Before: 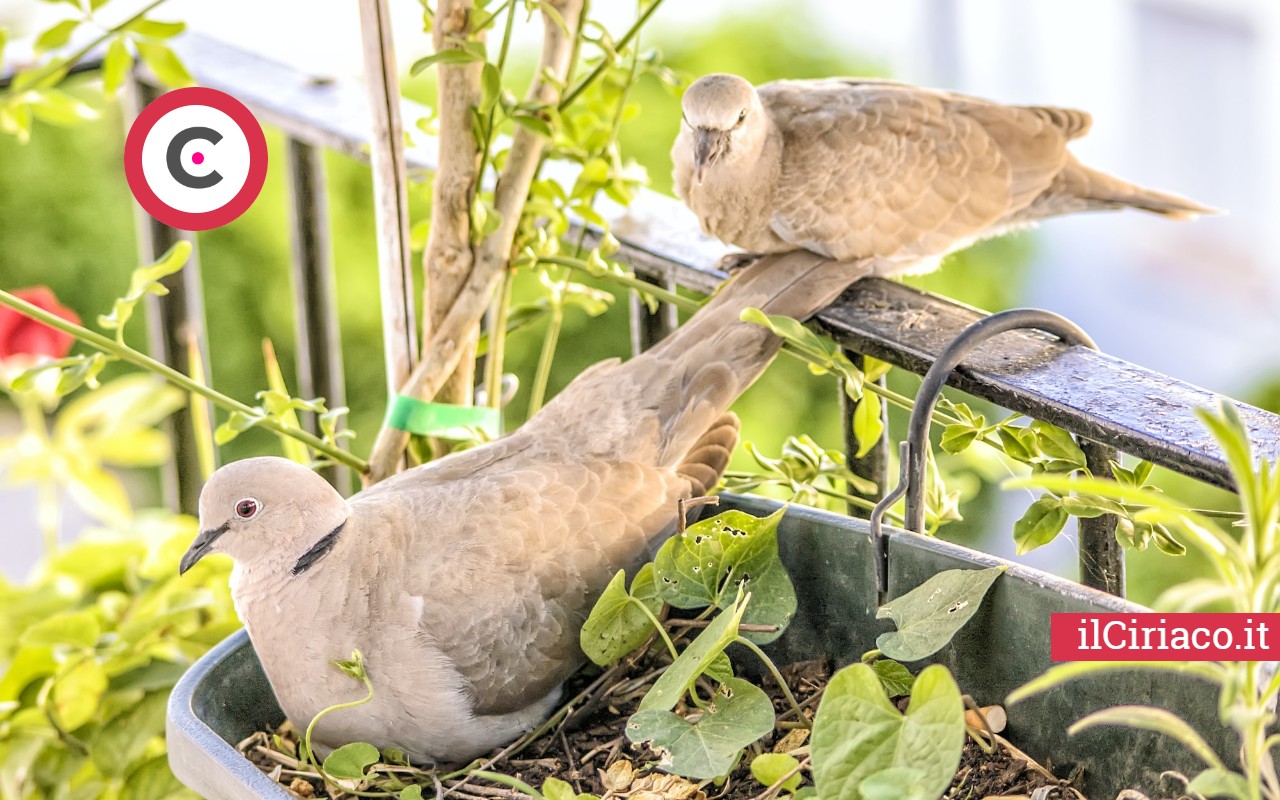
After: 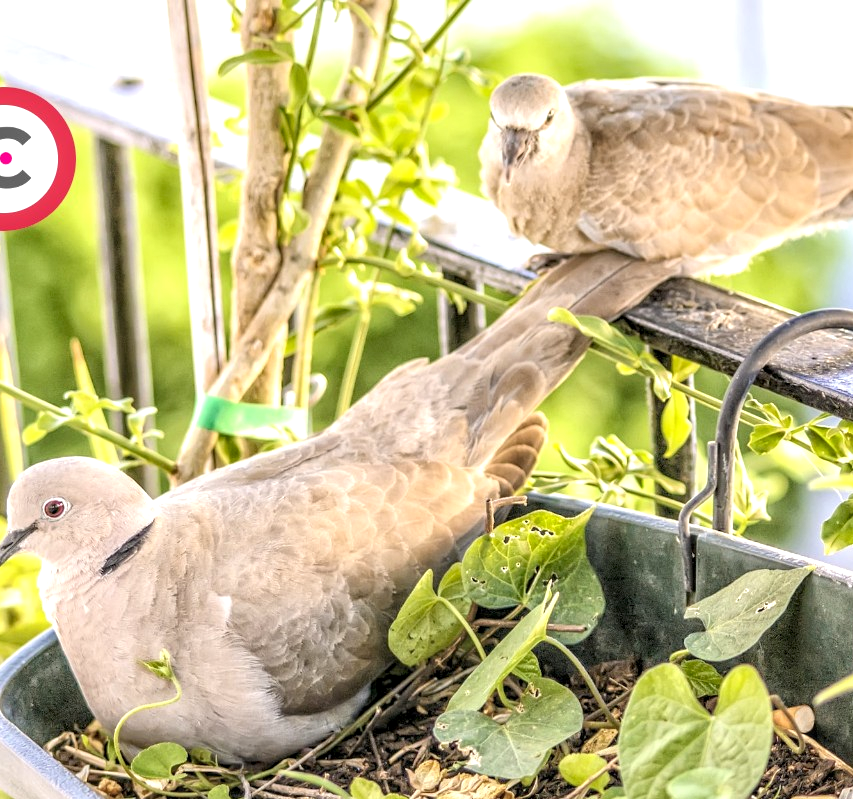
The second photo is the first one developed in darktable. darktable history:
local contrast: on, module defaults
exposure: black level correction 0.001, exposure 0.3 EV, compensate highlight preservation false
crop and rotate: left 15.055%, right 18.278%
